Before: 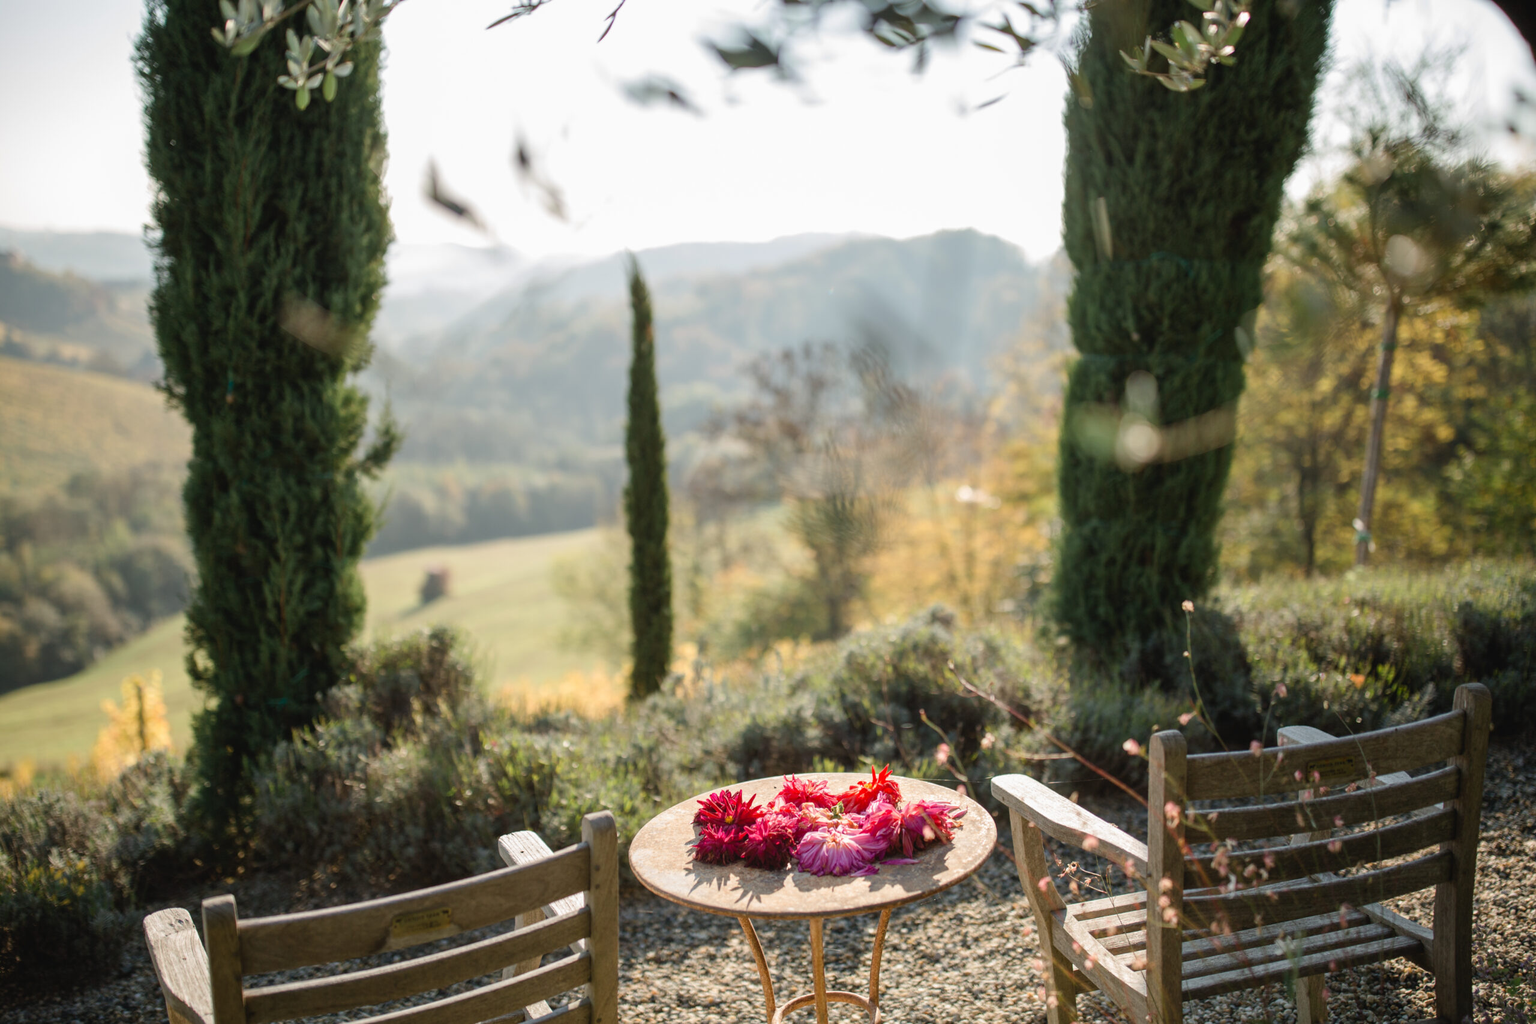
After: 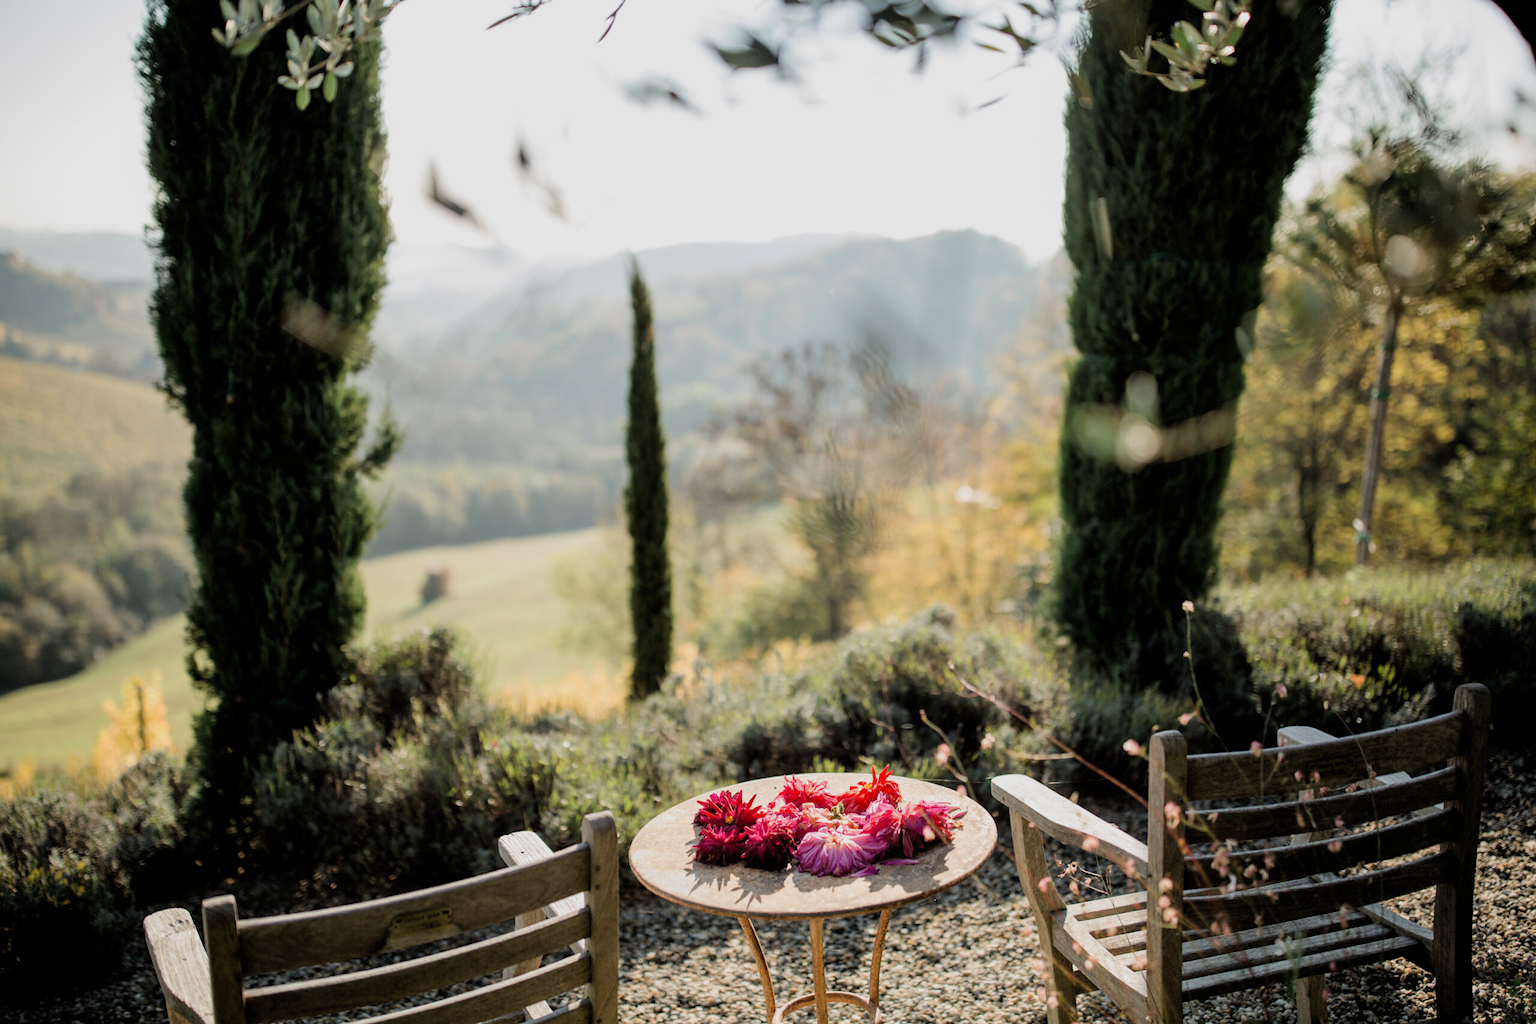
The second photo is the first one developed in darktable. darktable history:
filmic rgb: black relative exposure -5.11 EV, white relative exposure 3.56 EV, hardness 3.17, contrast 1.189, highlights saturation mix -49.56%
